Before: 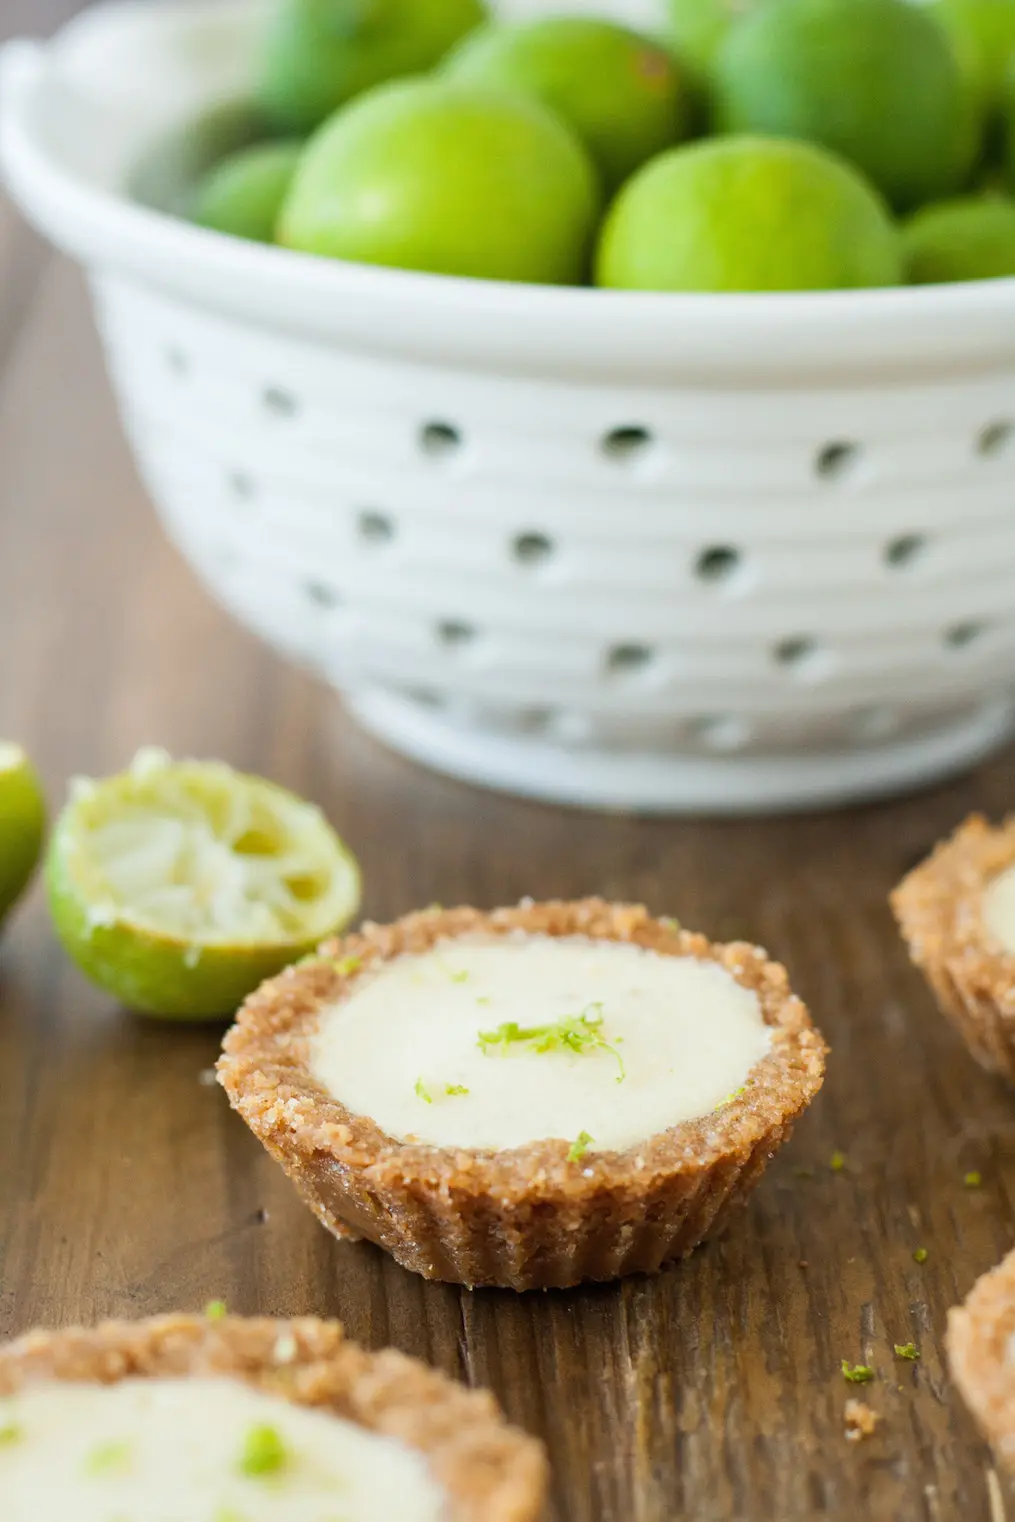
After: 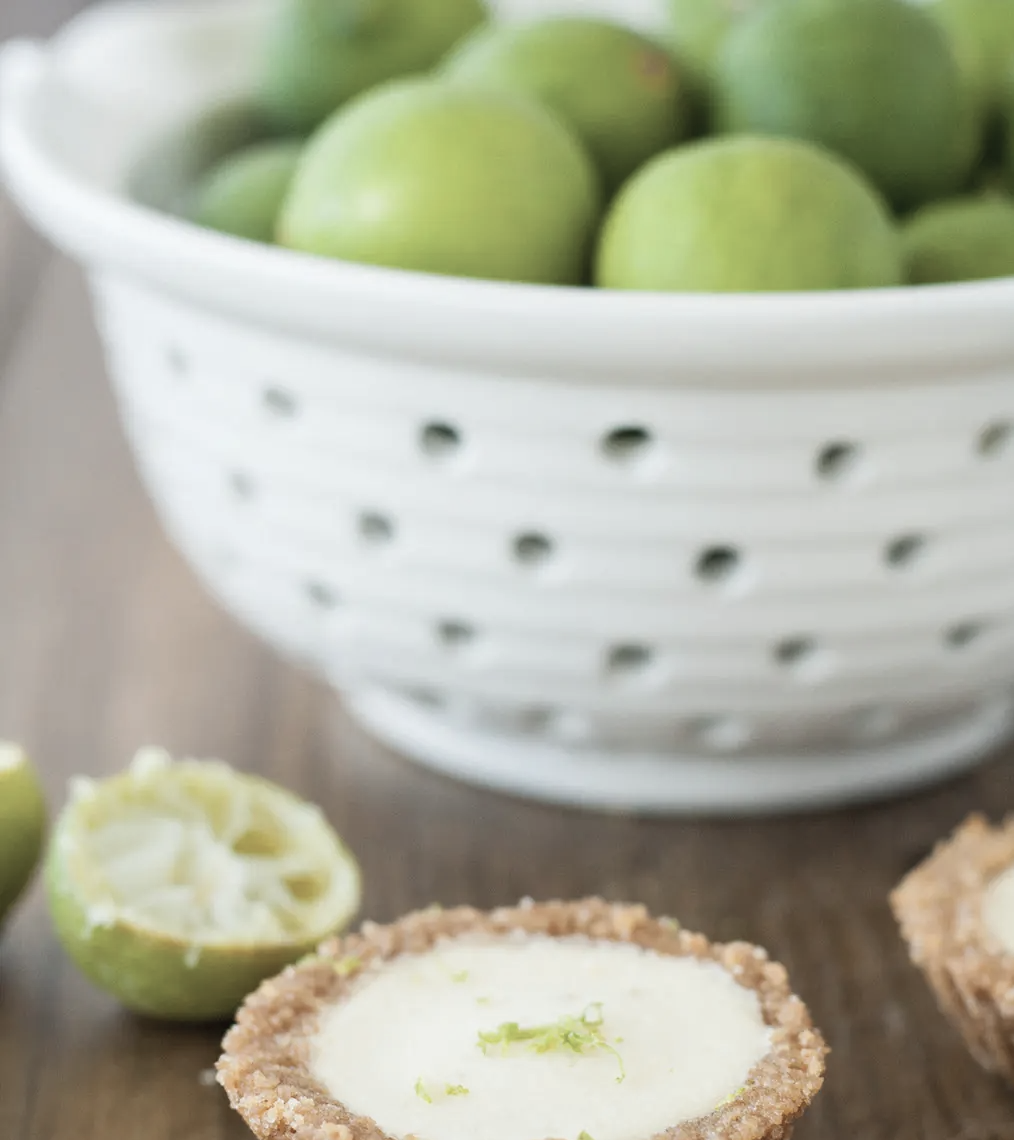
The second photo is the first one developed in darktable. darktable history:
color correction: saturation 0.57
crop: bottom 24.967%
